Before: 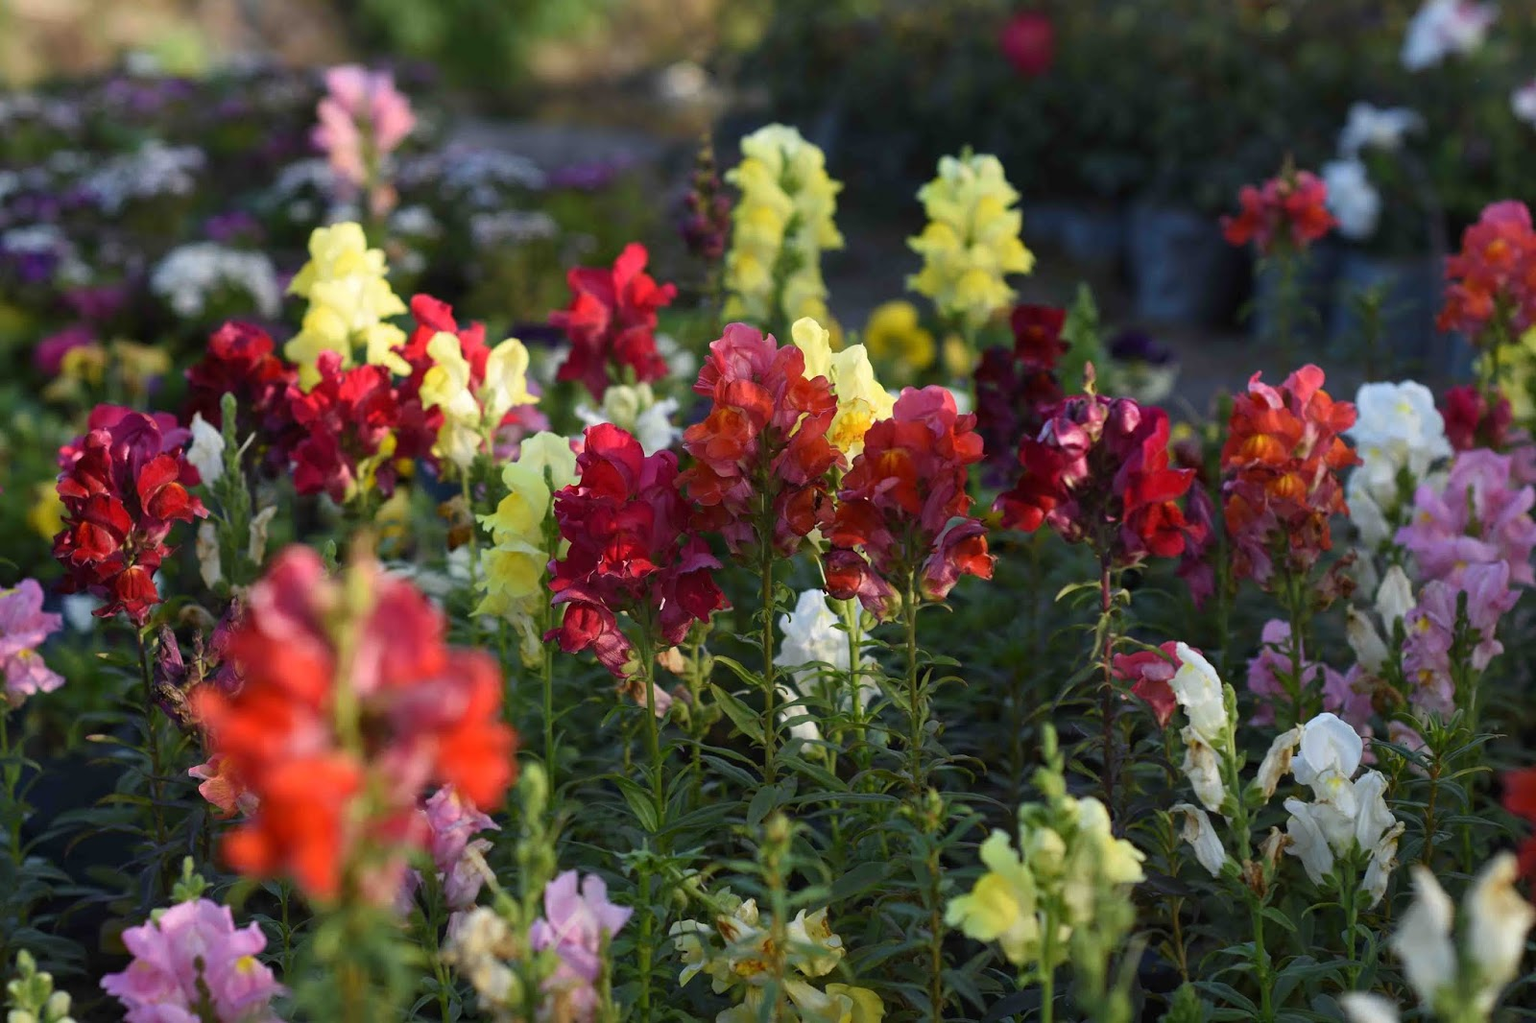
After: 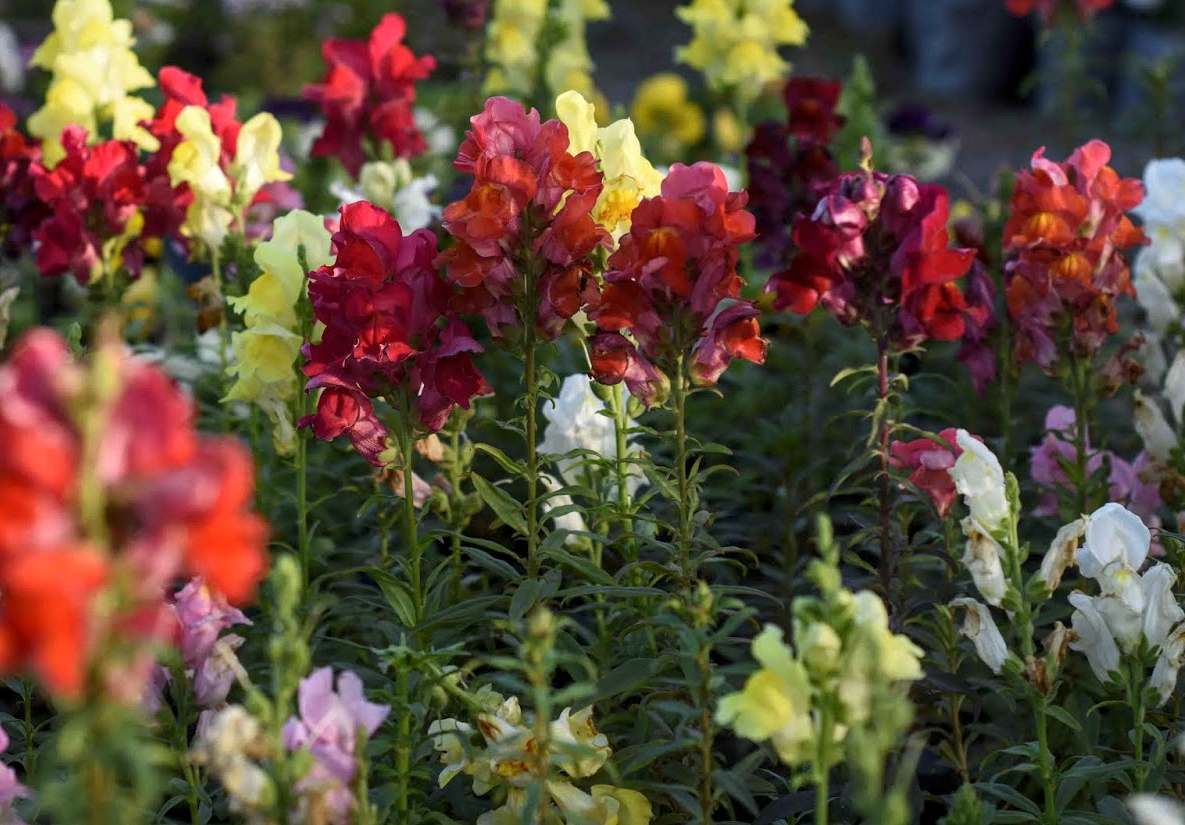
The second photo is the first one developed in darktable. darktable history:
exposure: exposure -0.017 EV, compensate highlight preservation false
crop: left 16.83%, top 22.538%, right 9.09%
local contrast: on, module defaults
